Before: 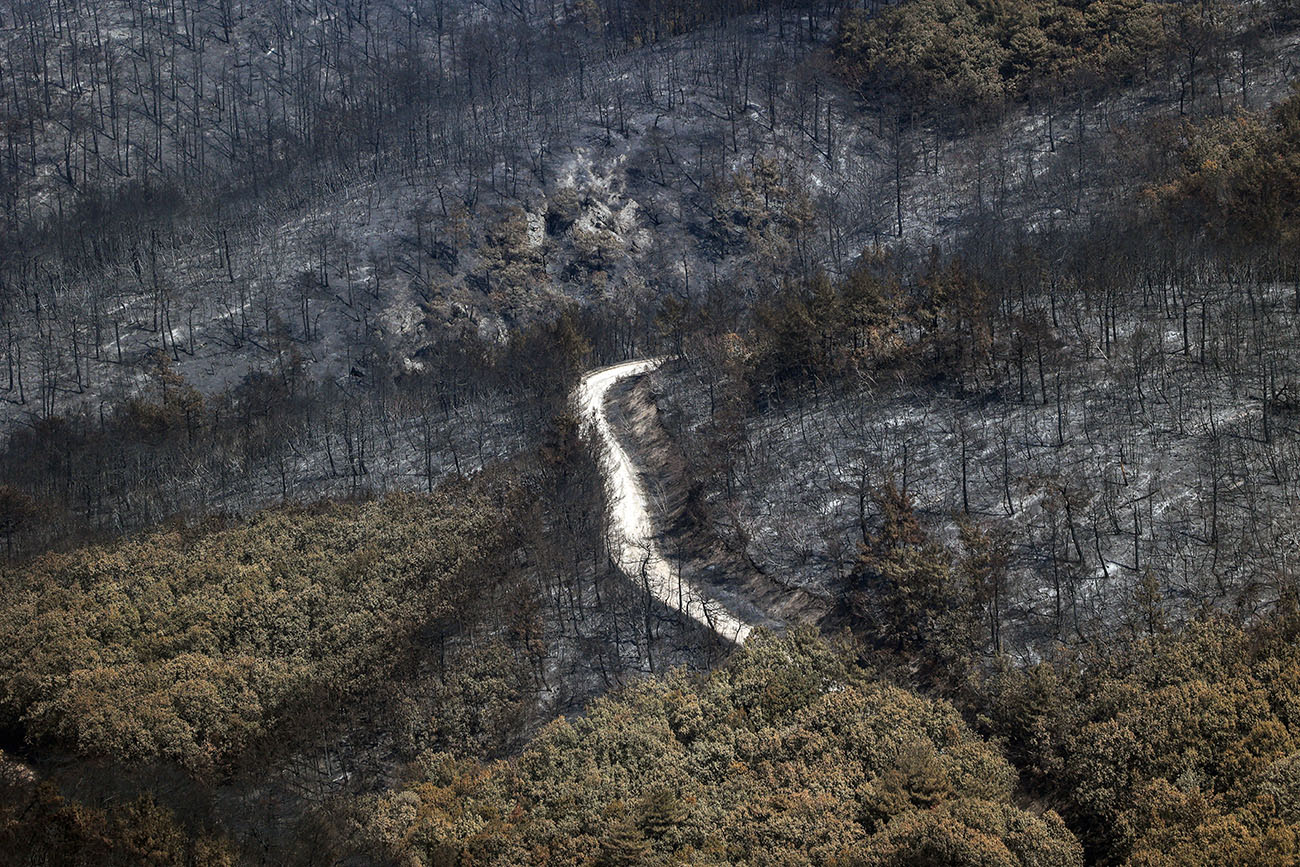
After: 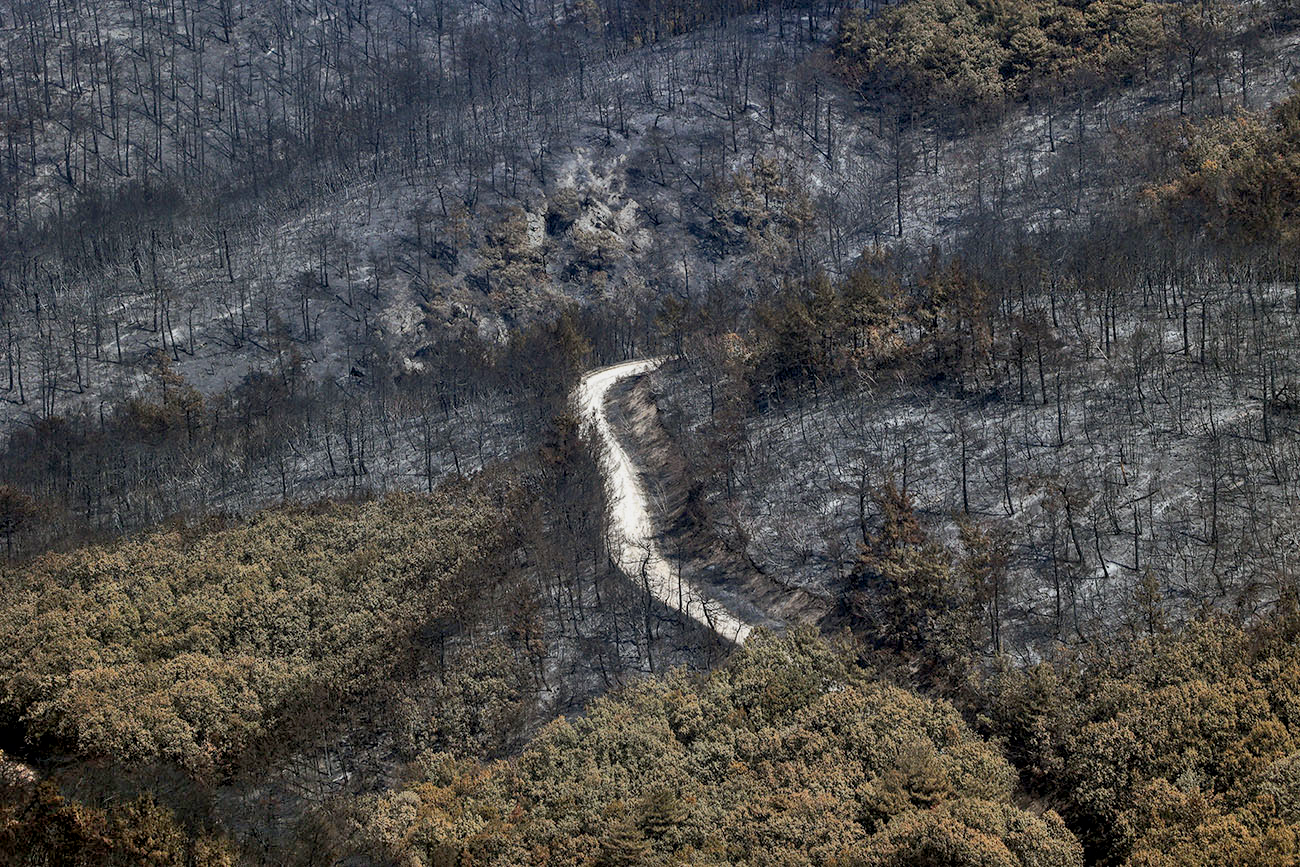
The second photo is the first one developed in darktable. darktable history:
exposure: black level correction 0.004, exposure 0.015 EV, compensate highlight preservation false
tone equalizer: -8 EV 0.226 EV, -7 EV 0.401 EV, -6 EV 0.38 EV, -5 EV 0.243 EV, -3 EV -0.259 EV, -2 EV -0.396 EV, -1 EV -0.391 EV, +0 EV -0.231 EV
shadows and highlights: low approximation 0.01, soften with gaussian
